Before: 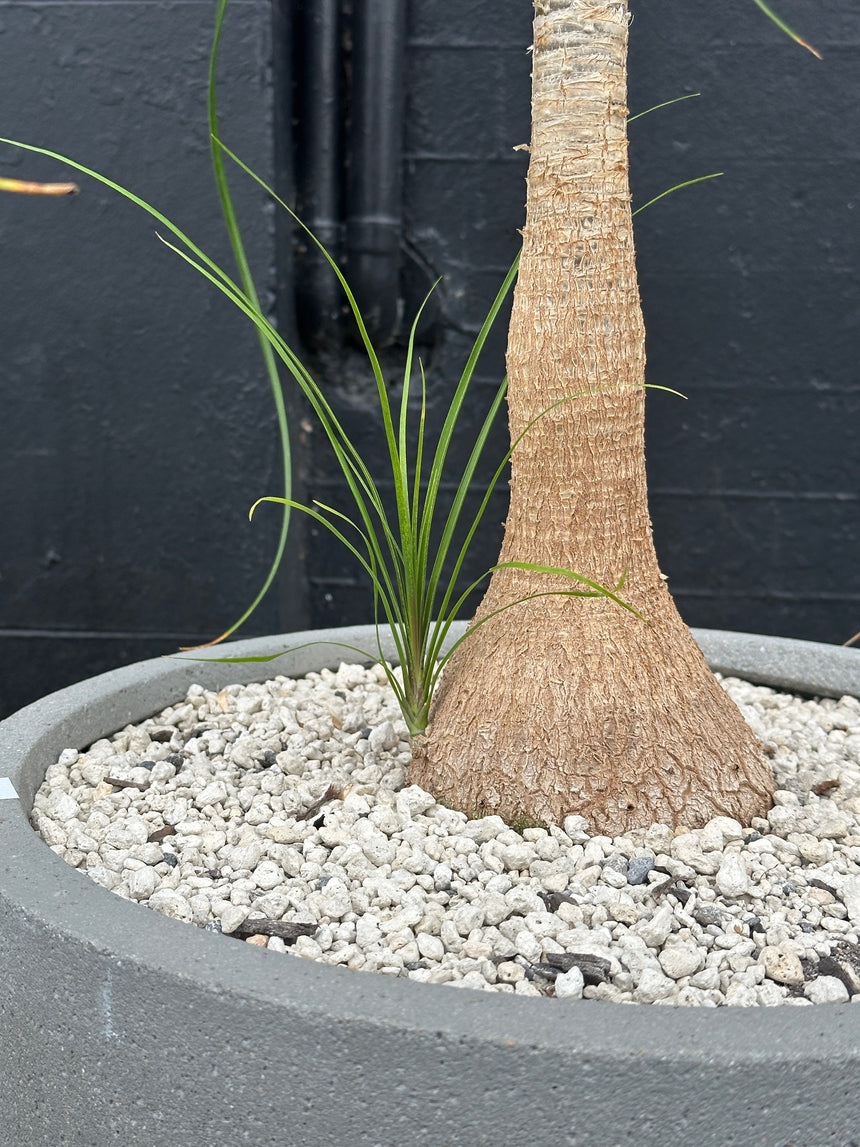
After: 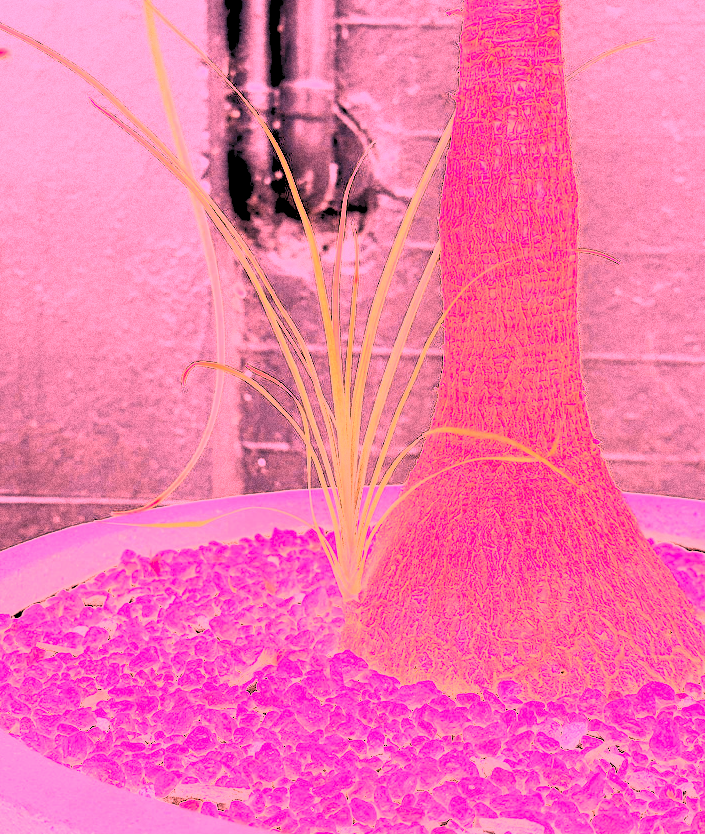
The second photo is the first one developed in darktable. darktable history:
contrast brightness saturation: contrast 0.43, brightness 0.56, saturation -0.19
white balance: red 4.26, blue 1.802
grain: coarseness 0.09 ISO, strength 40%
crop: left 7.856%, top 11.836%, right 10.12%, bottom 15.387%
rgb levels: preserve colors sum RGB, levels [[0.038, 0.433, 0.934], [0, 0.5, 1], [0, 0.5, 1]]
